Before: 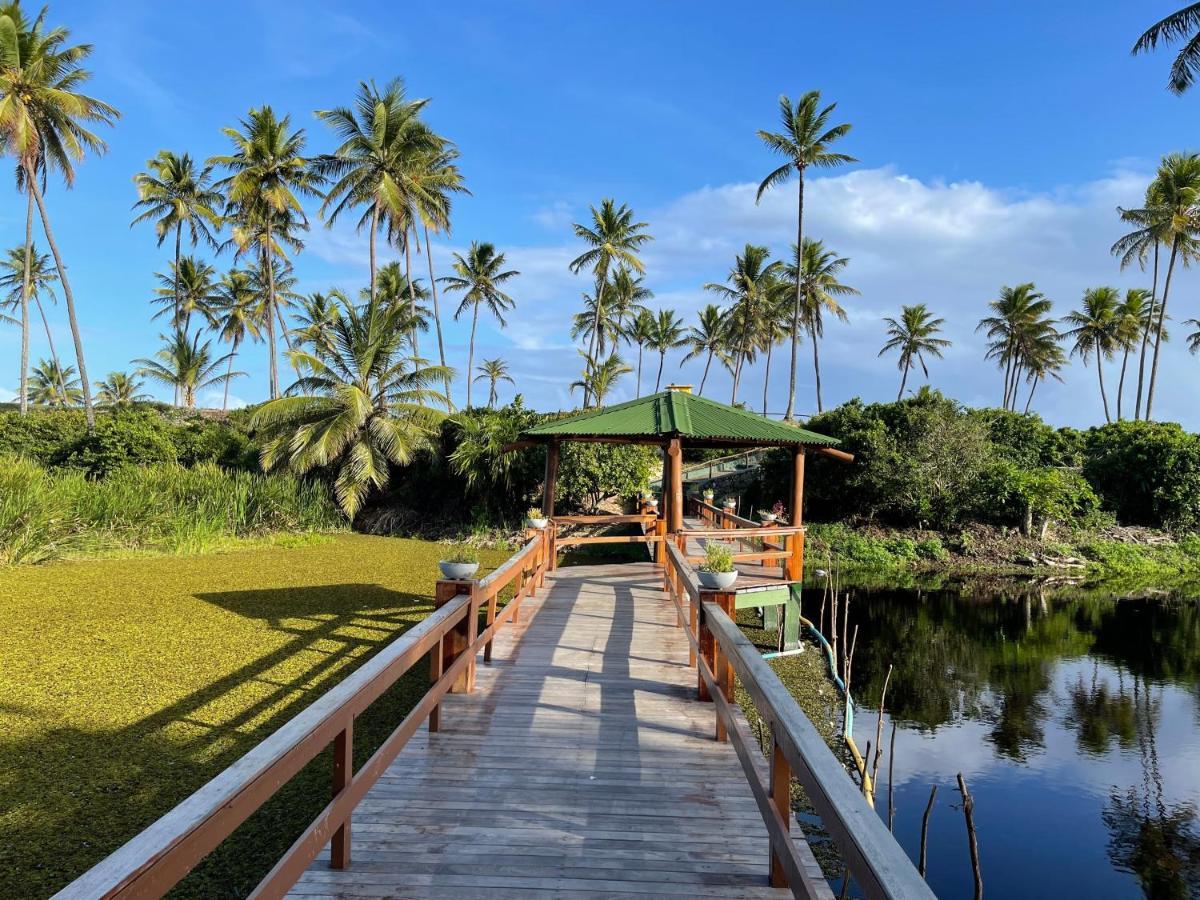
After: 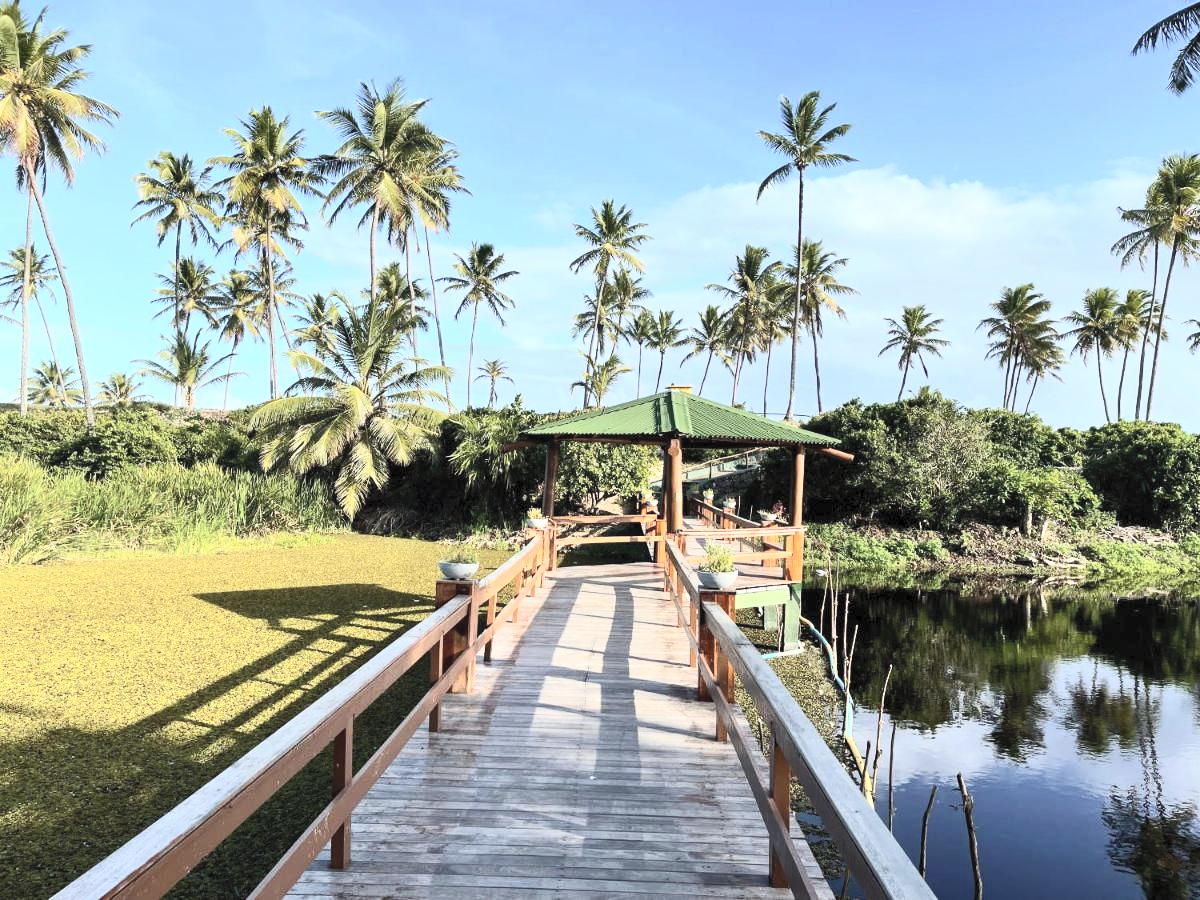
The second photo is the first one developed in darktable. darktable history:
exposure: compensate highlight preservation false
contrast brightness saturation: contrast 0.438, brightness 0.557, saturation -0.187
